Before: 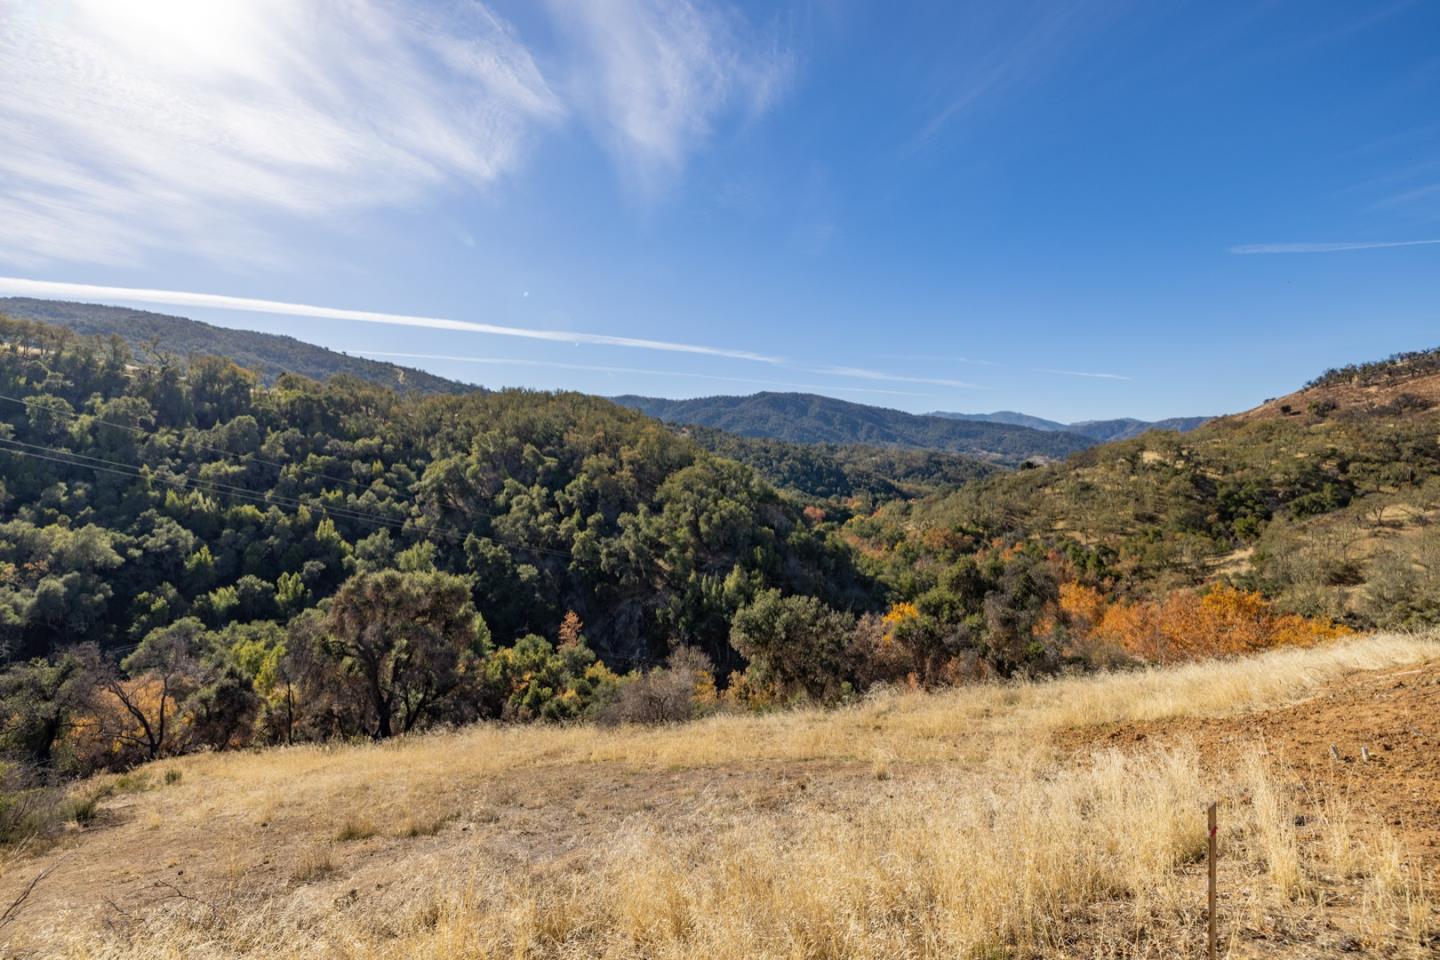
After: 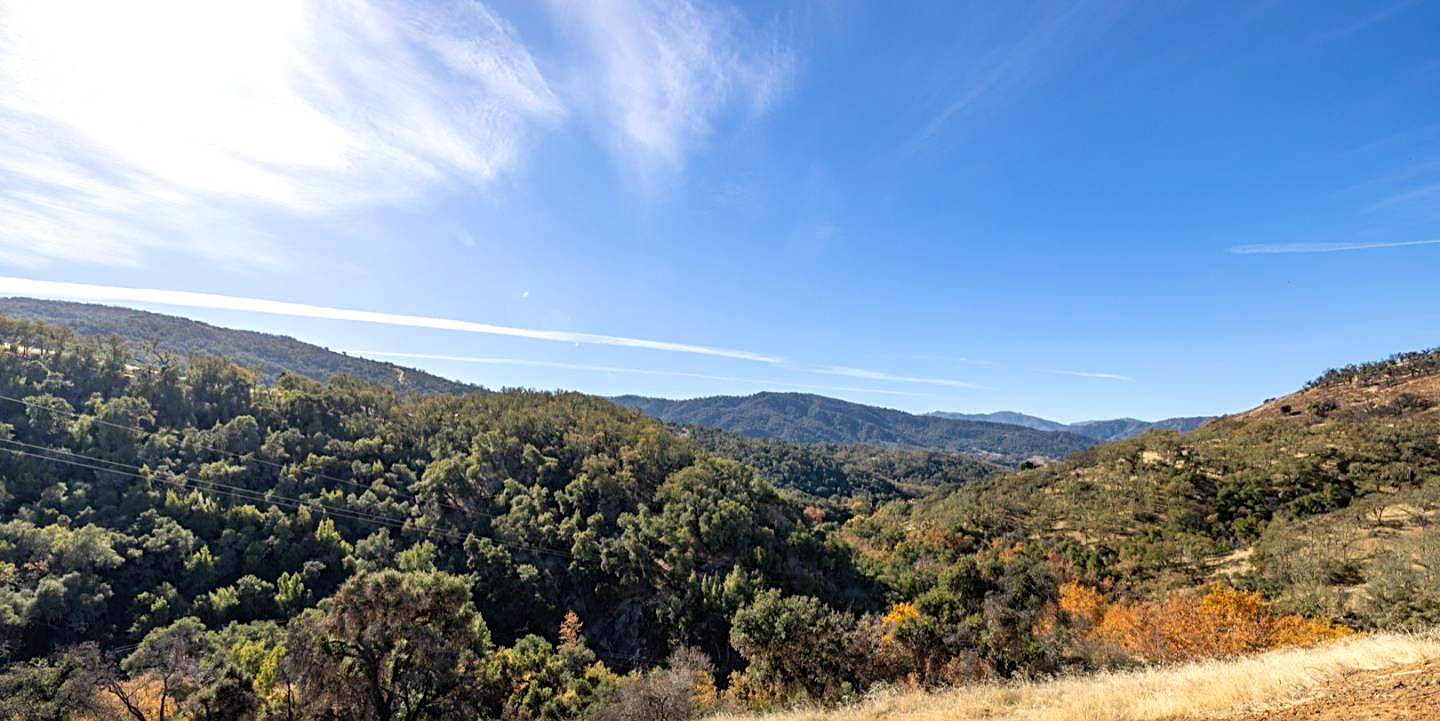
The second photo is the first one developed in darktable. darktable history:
crop: bottom 24.795%
tone equalizer: -8 EV -0.415 EV, -7 EV -0.373 EV, -6 EV -0.312 EV, -5 EV -0.212 EV, -3 EV 0.233 EV, -2 EV 0.334 EV, -1 EV 0.382 EV, +0 EV 0.387 EV
sharpen: on, module defaults
